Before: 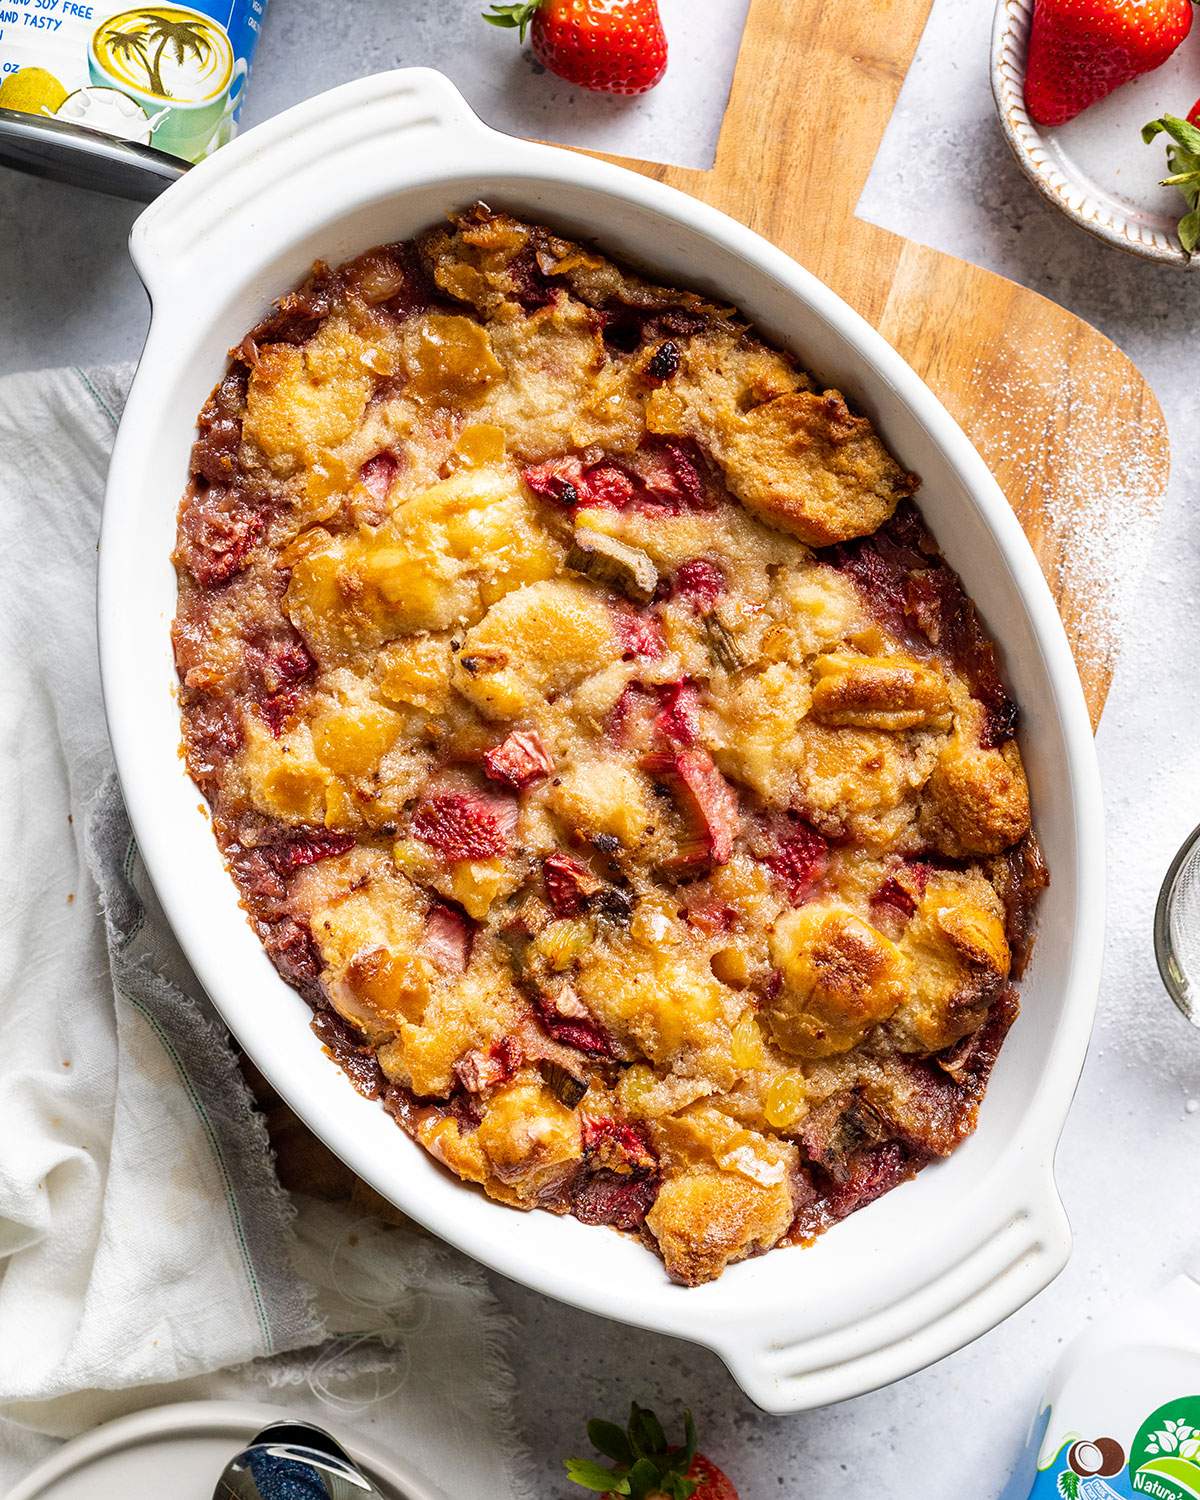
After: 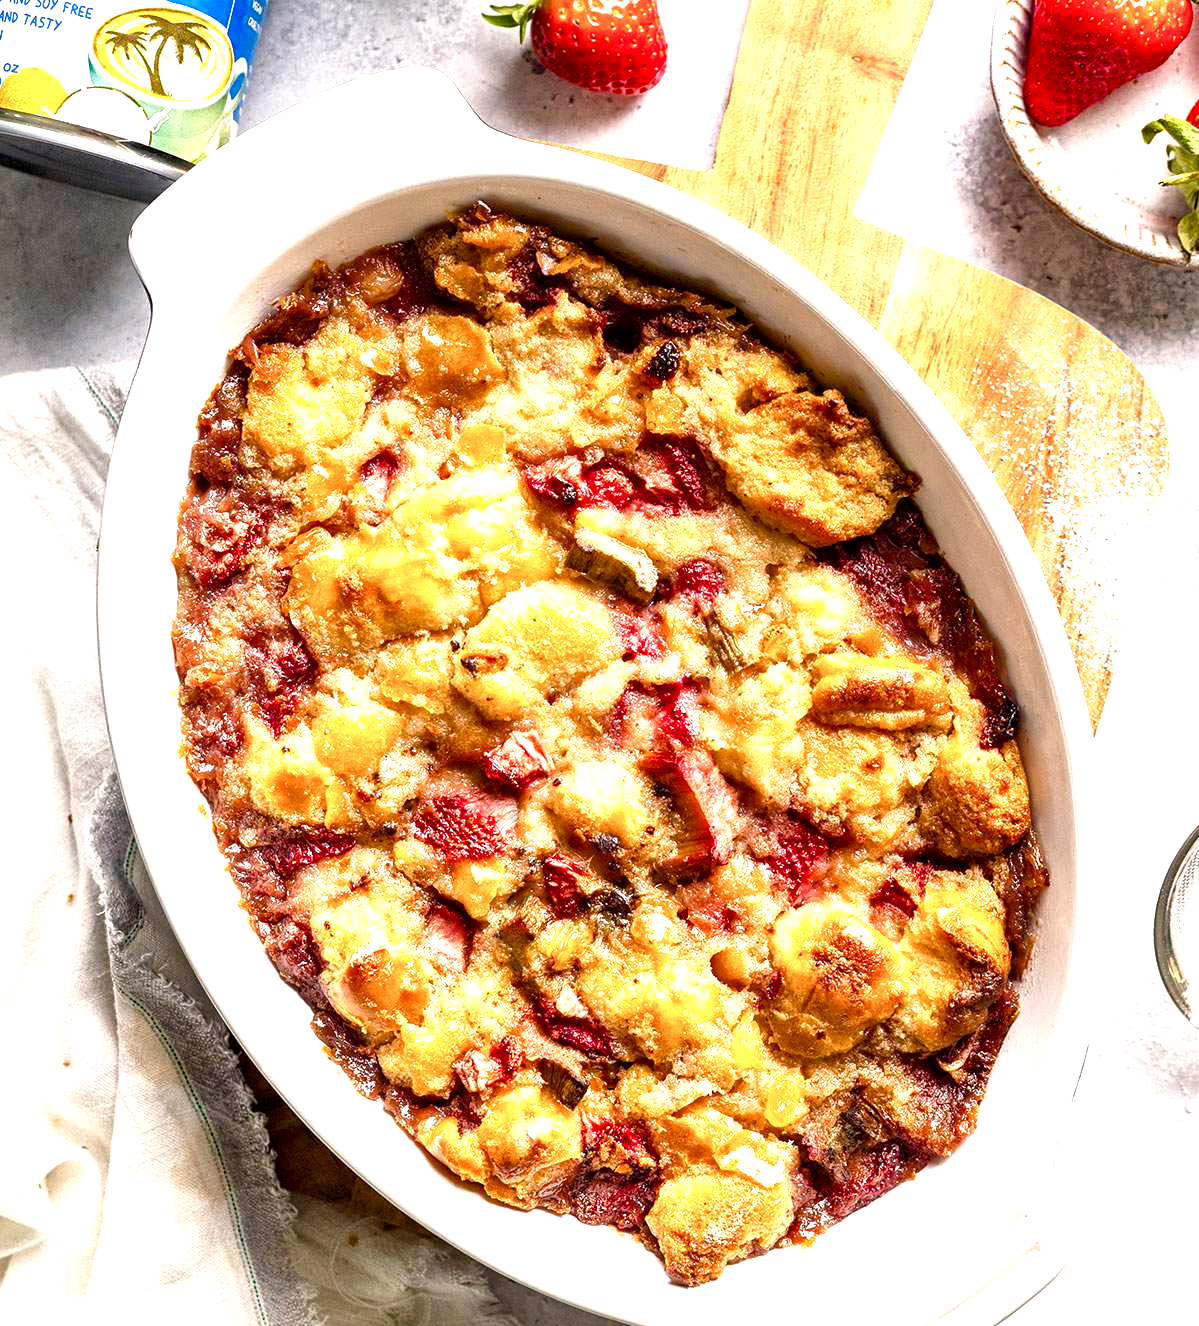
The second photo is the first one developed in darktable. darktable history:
haze removal: compatibility mode true, adaptive false
crop and rotate: top 0%, bottom 11.57%
exposure: exposure 1 EV, compensate exposure bias true, compensate highlight preservation false
local contrast: mode bilateral grid, contrast 25, coarseness 46, detail 152%, midtone range 0.2
color balance rgb: highlights gain › chroma 2.905%, highlights gain › hue 61.58°, perceptual saturation grading › global saturation 13.682%, perceptual saturation grading › highlights -25.481%, perceptual saturation grading › shadows 26.138%
